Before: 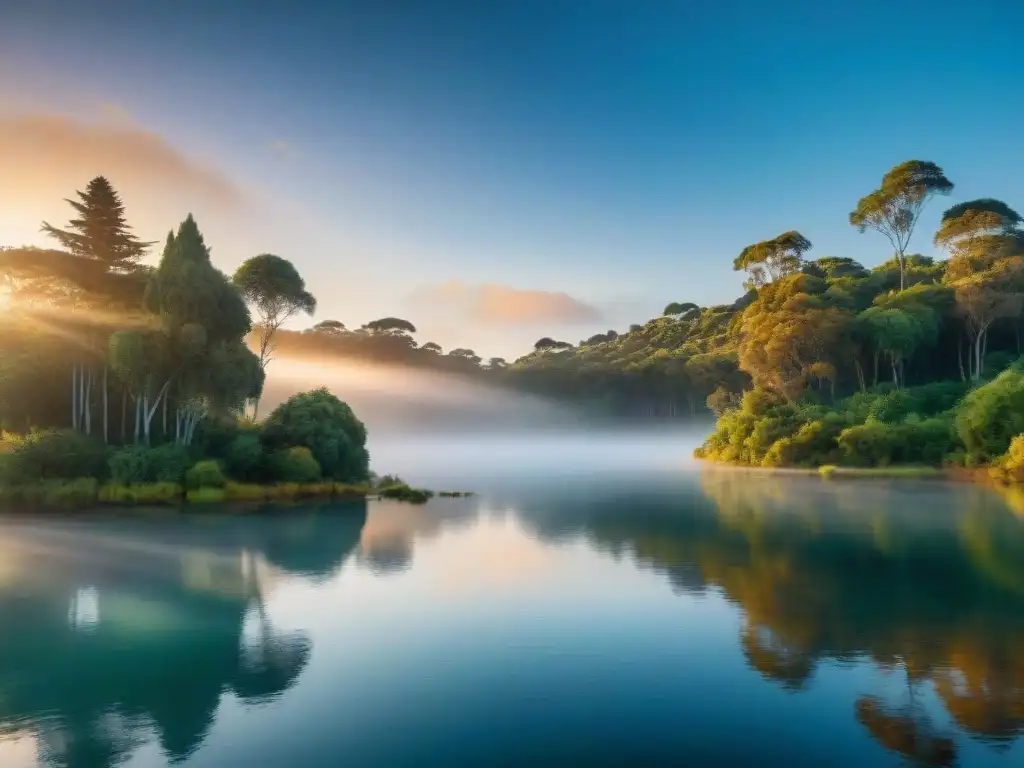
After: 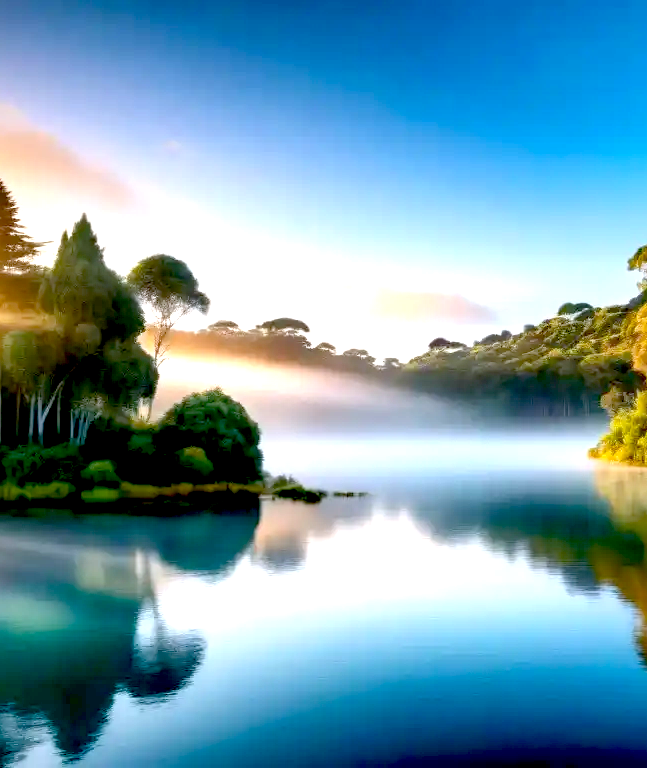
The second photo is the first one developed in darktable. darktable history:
crop: left 10.398%, right 26.416%
color calibration: gray › normalize channels true, illuminant as shot in camera, x 0.358, y 0.373, temperature 4628.91 K, gamut compression 0.01
exposure: black level correction 0.034, exposure 0.9 EV, compensate highlight preservation false
